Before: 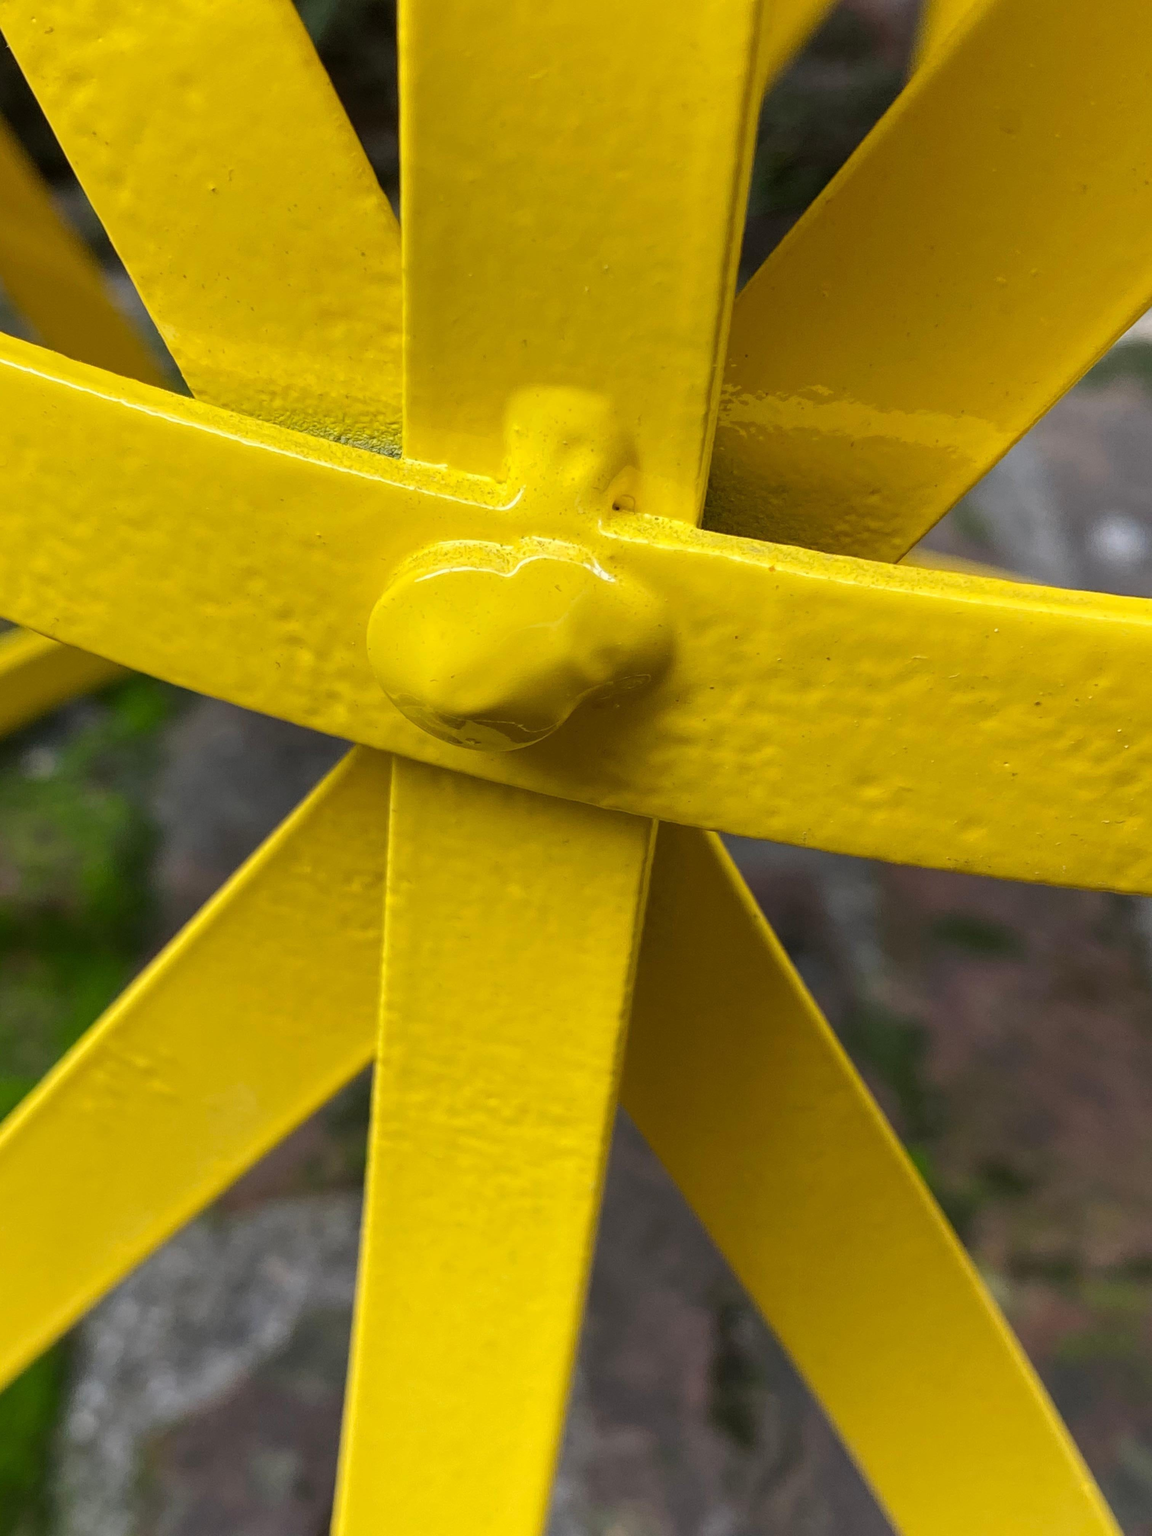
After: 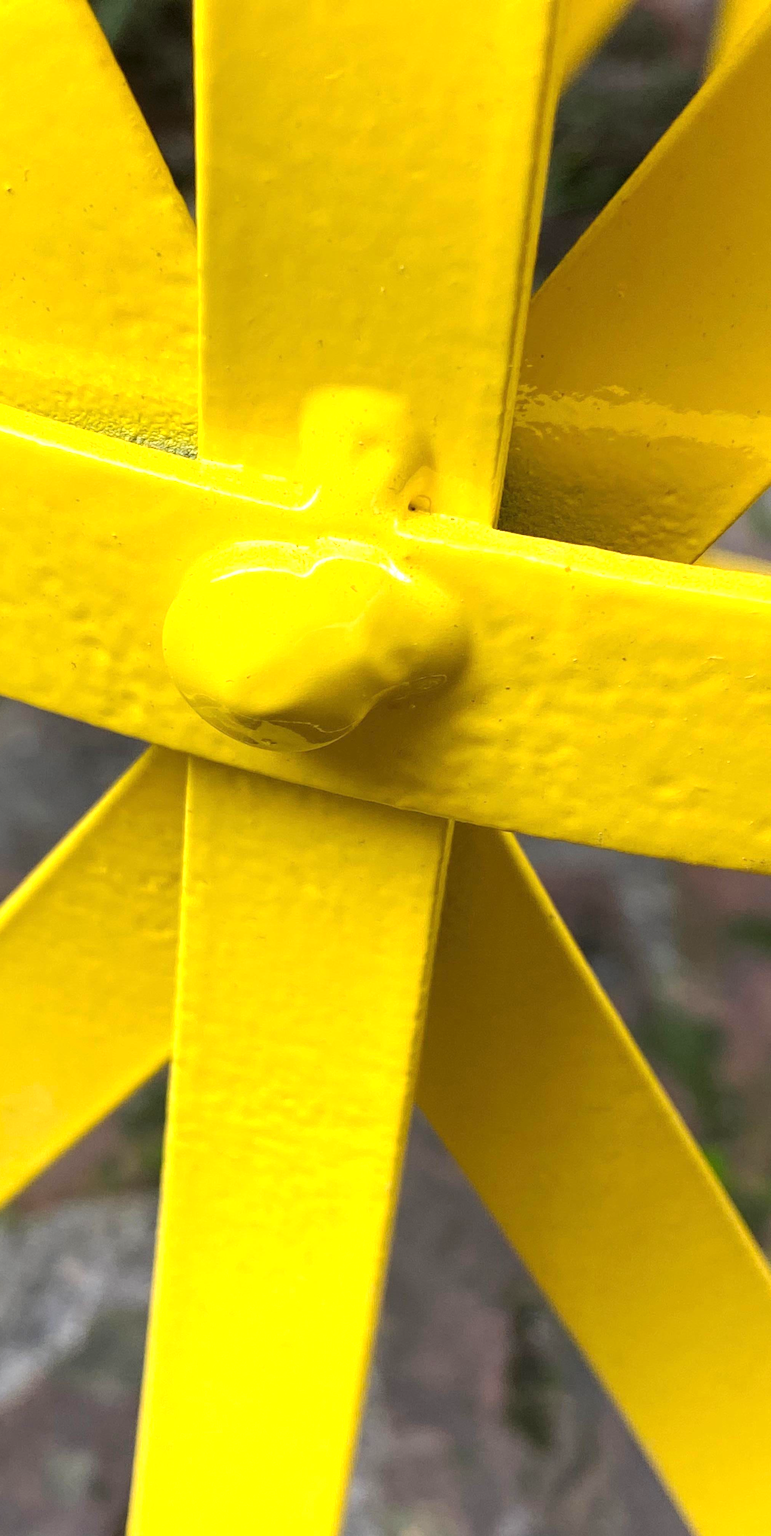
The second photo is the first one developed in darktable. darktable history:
crop and rotate: left 17.777%, right 15.233%
exposure: exposure 0.772 EV, compensate exposure bias true, compensate highlight preservation false
